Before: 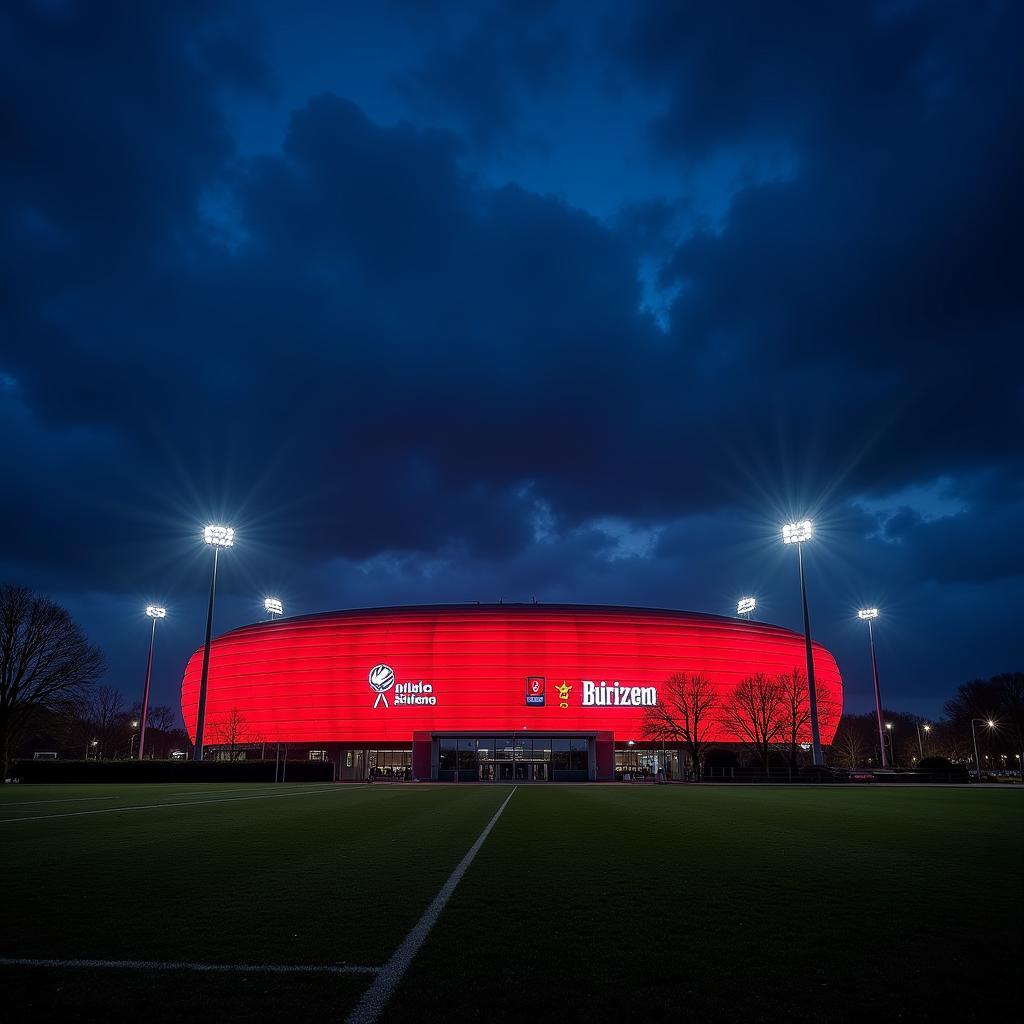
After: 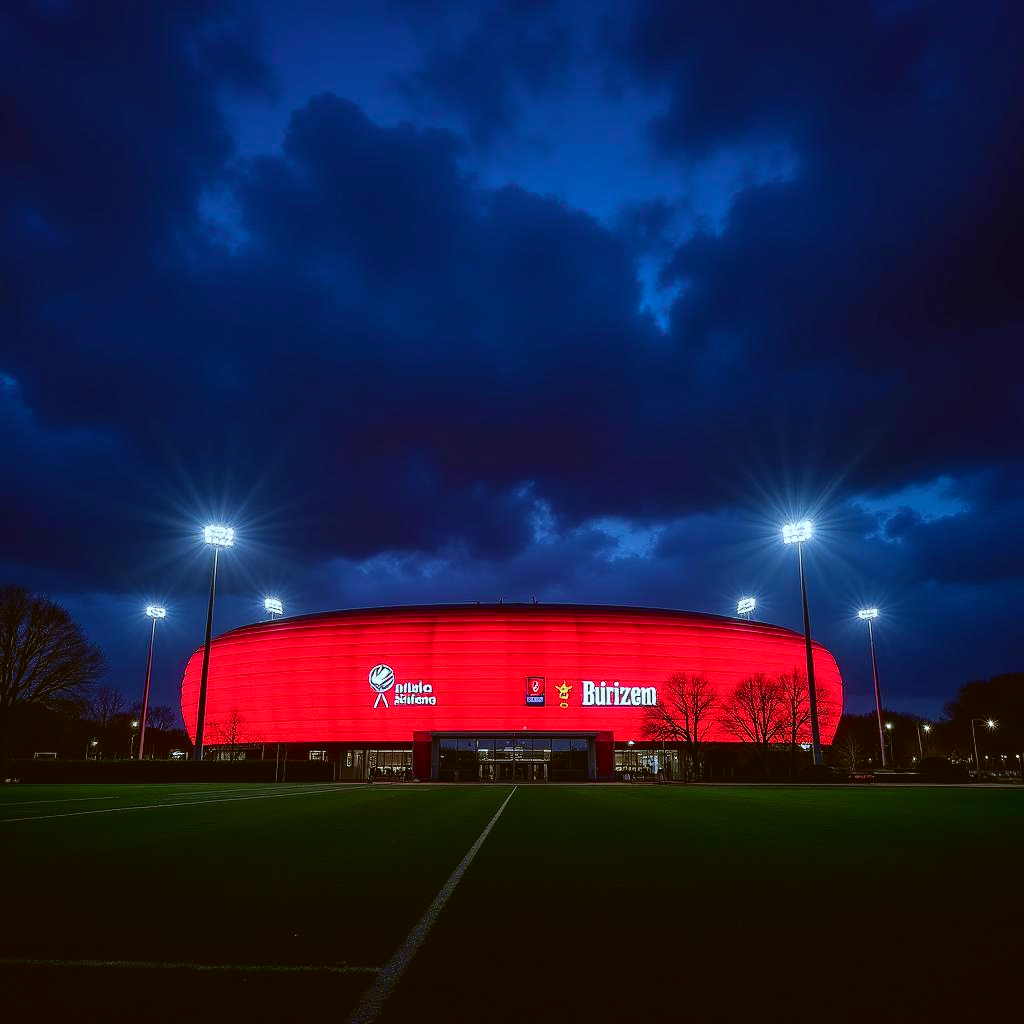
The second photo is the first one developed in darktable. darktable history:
color calibration: illuminant custom, x 0.391, y 0.392, temperature 3869.09 K
color correction: highlights a* -1.81, highlights b* 10.54, shadows a* 0.836, shadows b* 18.77
tone curve: curves: ch0 [(0.003, 0.029) (0.037, 0.036) (0.149, 0.117) (0.297, 0.318) (0.422, 0.474) (0.531, 0.6) (0.743, 0.809) (0.889, 0.941) (1, 0.98)]; ch1 [(0, 0) (0.305, 0.325) (0.453, 0.437) (0.482, 0.479) (0.501, 0.5) (0.506, 0.503) (0.564, 0.578) (0.587, 0.625) (0.666, 0.727) (1, 1)]; ch2 [(0, 0) (0.323, 0.277) (0.408, 0.399) (0.45, 0.48) (0.499, 0.502) (0.512, 0.523) (0.57, 0.595) (0.653, 0.671) (0.768, 0.744) (1, 1)], color space Lab, independent channels, preserve colors none
